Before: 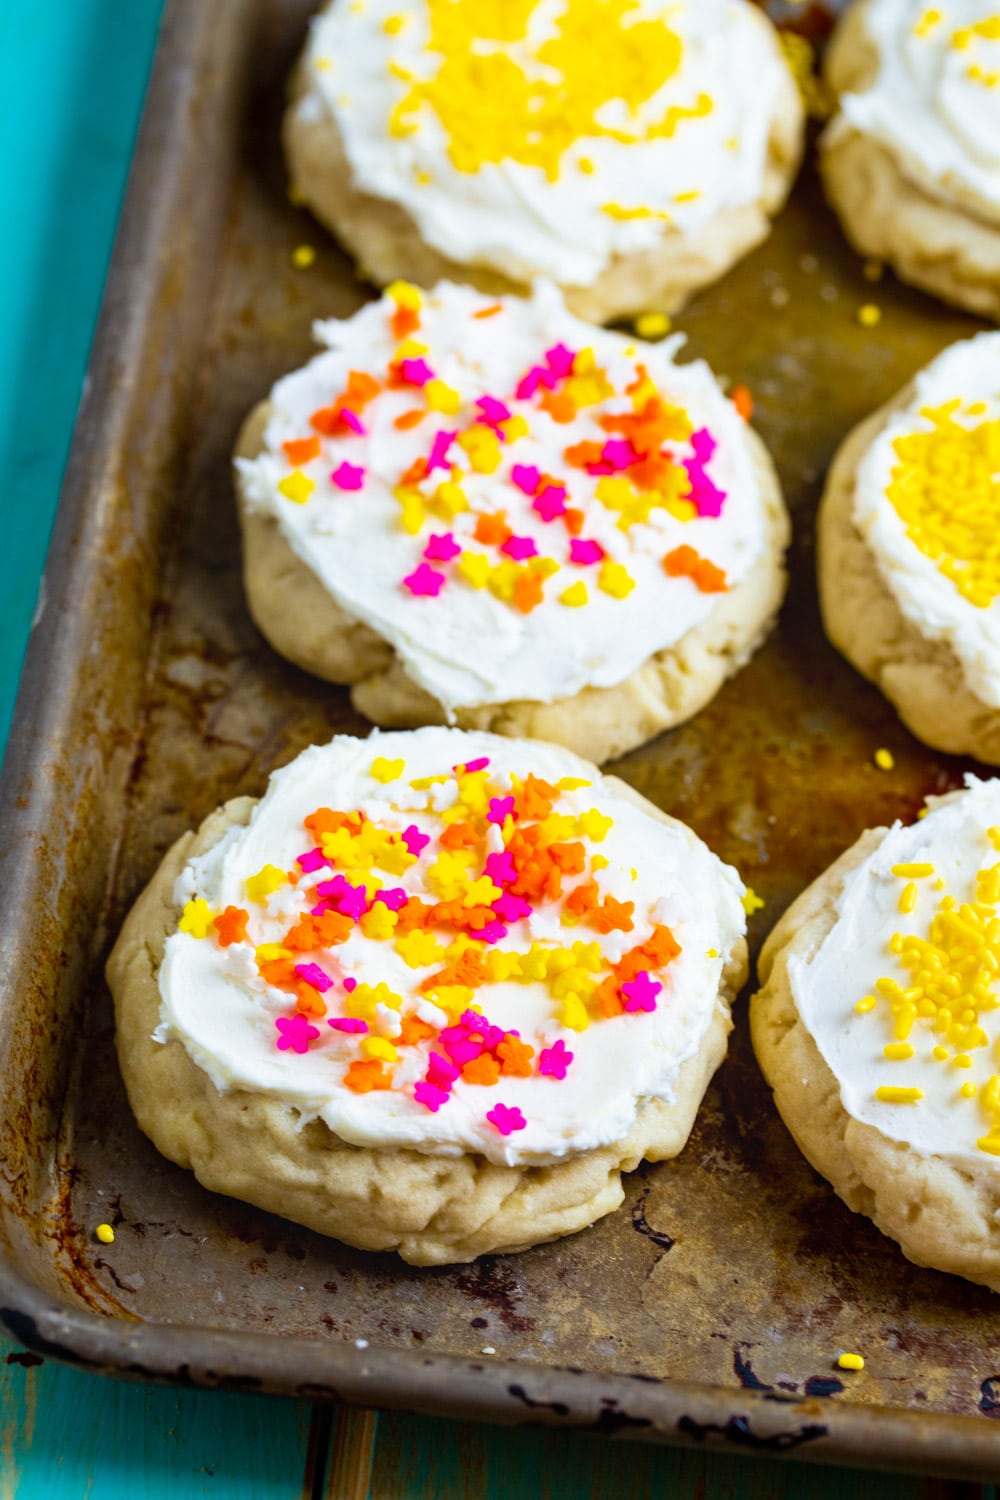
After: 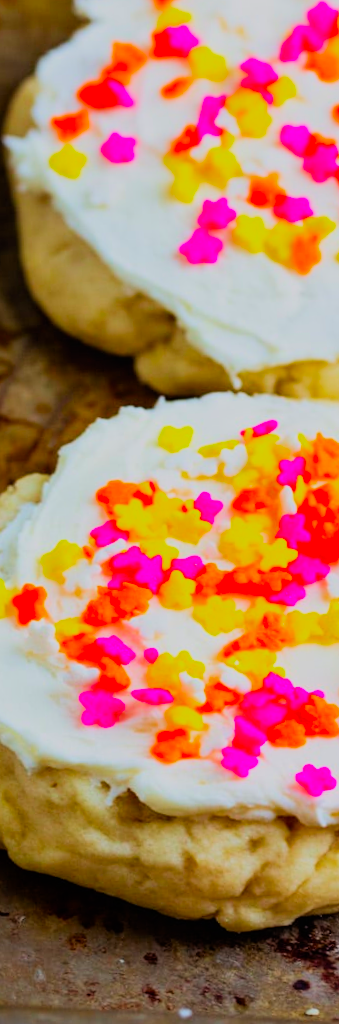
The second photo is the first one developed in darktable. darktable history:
color contrast: green-magenta contrast 1.69, blue-yellow contrast 1.49
crop and rotate: left 21.77%, top 18.528%, right 44.676%, bottom 2.997%
filmic rgb: black relative exposure -7.65 EV, white relative exposure 4.56 EV, hardness 3.61, color science v6 (2022)
rotate and perspective: rotation -3.52°, crop left 0.036, crop right 0.964, crop top 0.081, crop bottom 0.919
